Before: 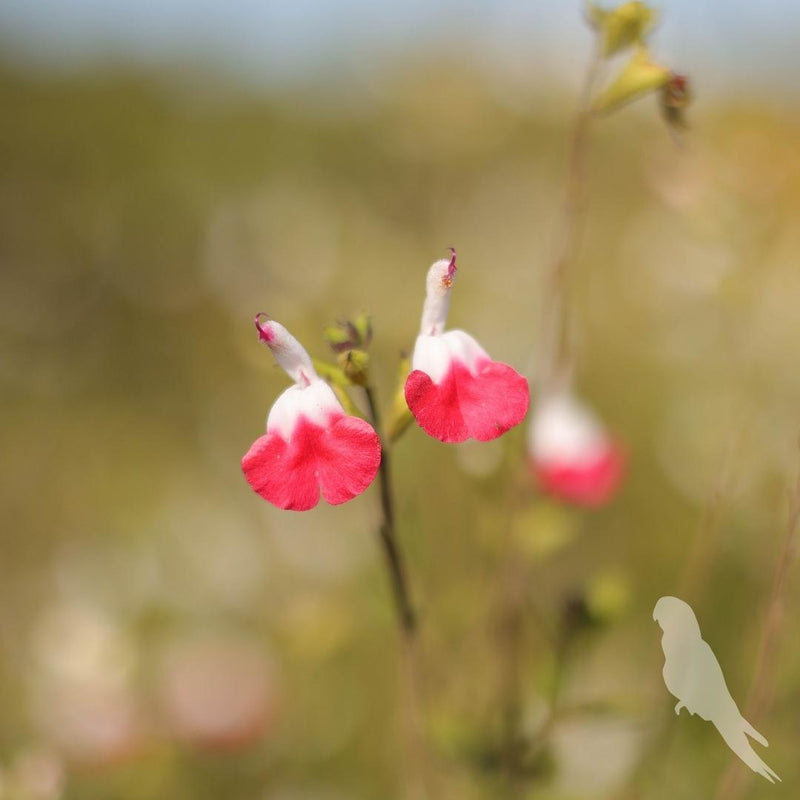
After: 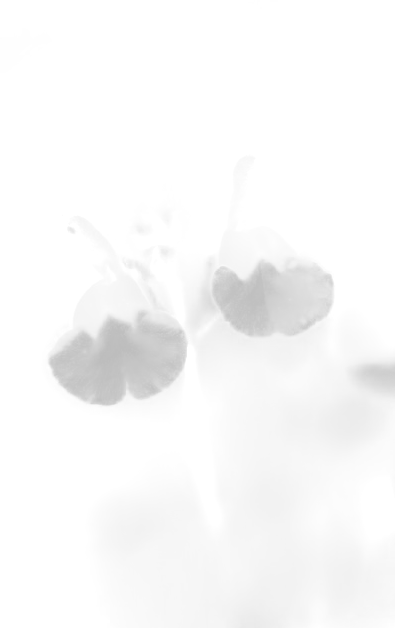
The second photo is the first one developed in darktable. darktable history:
monochrome: a -11.7, b 1.62, size 0.5, highlights 0.38
filmic rgb: black relative exposure -7.65 EV, white relative exposure 4.56 EV, hardness 3.61
crop and rotate: angle 0.02°, left 24.353%, top 13.219%, right 26.156%, bottom 8.224%
bloom: size 25%, threshold 5%, strength 90%
rotate and perspective: automatic cropping original format, crop left 0, crop top 0
exposure: black level correction -0.002, exposure 0.708 EV, compensate exposure bias true, compensate highlight preservation false
color correction: highlights a* -4.73, highlights b* 5.06, saturation 0.97
